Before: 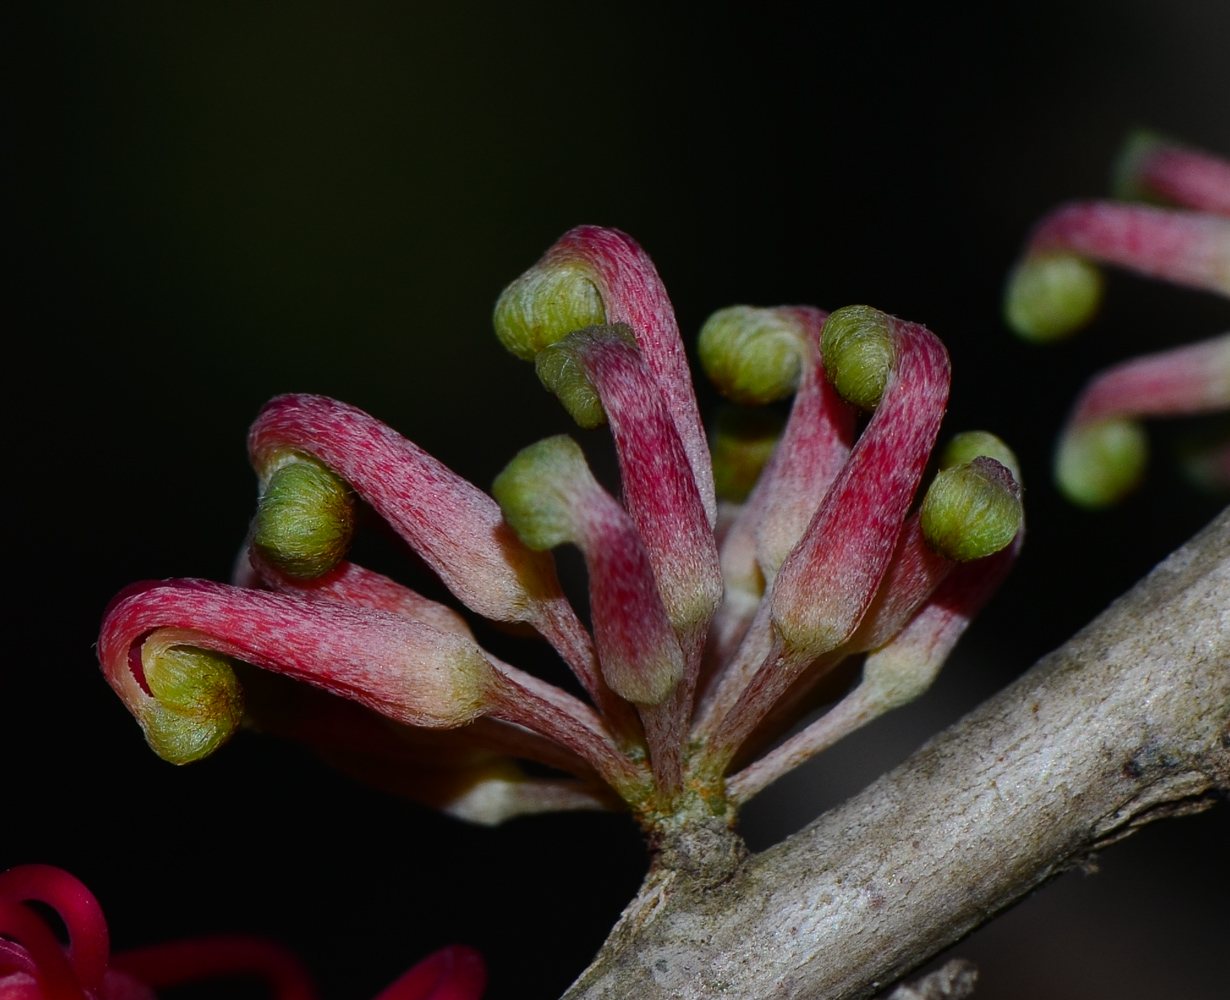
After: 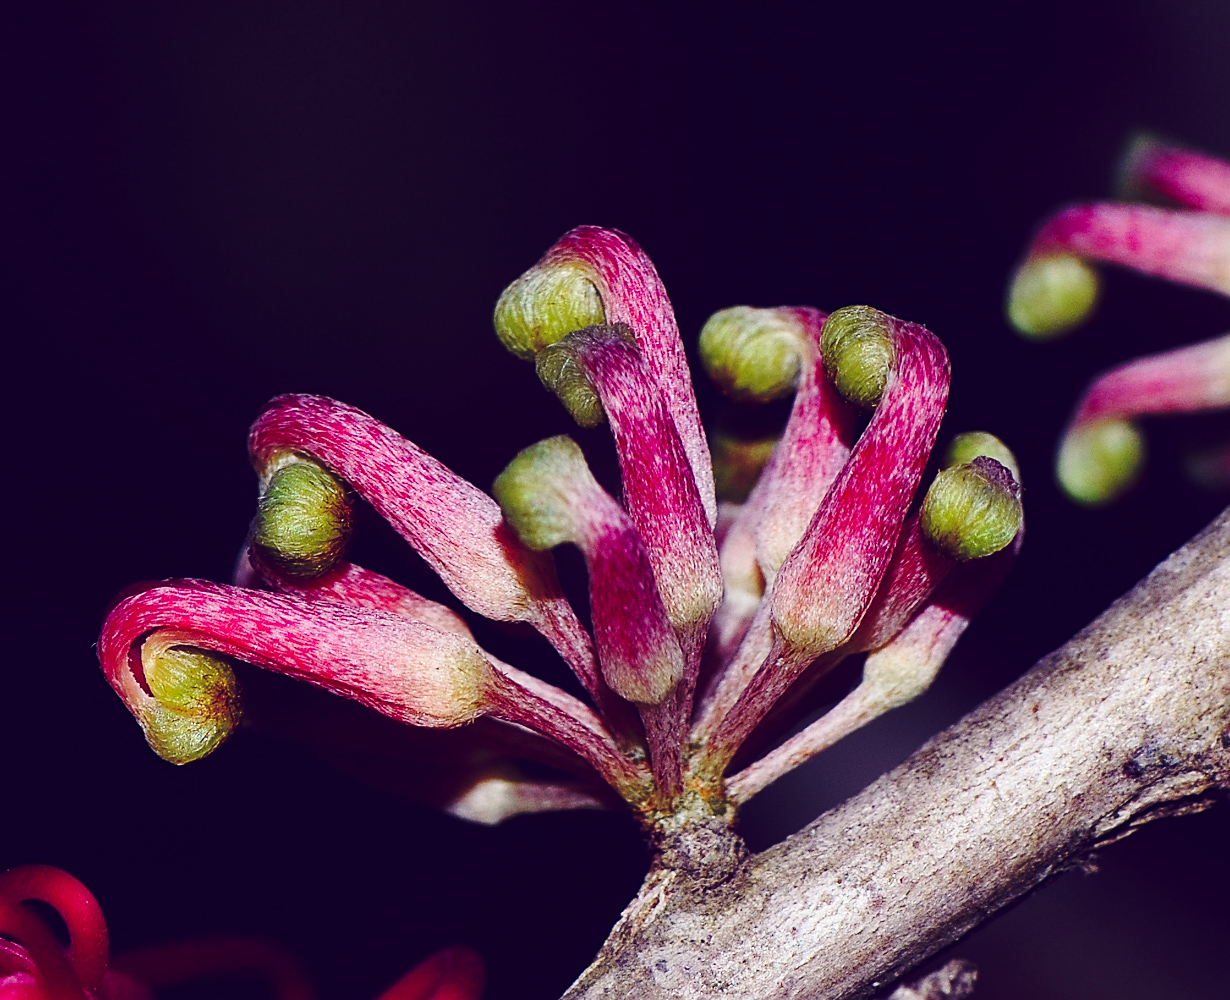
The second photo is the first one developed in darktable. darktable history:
base curve: curves: ch0 [(0, 0) (0.032, 0.037) (0.105, 0.228) (0.435, 0.76) (0.856, 0.983) (1, 1)], preserve colors none
color balance: lift [1.001, 0.997, 0.99, 1.01], gamma [1.007, 1, 0.975, 1.025], gain [1, 1.065, 1.052, 0.935], contrast 13.25%
sharpen: on, module defaults
